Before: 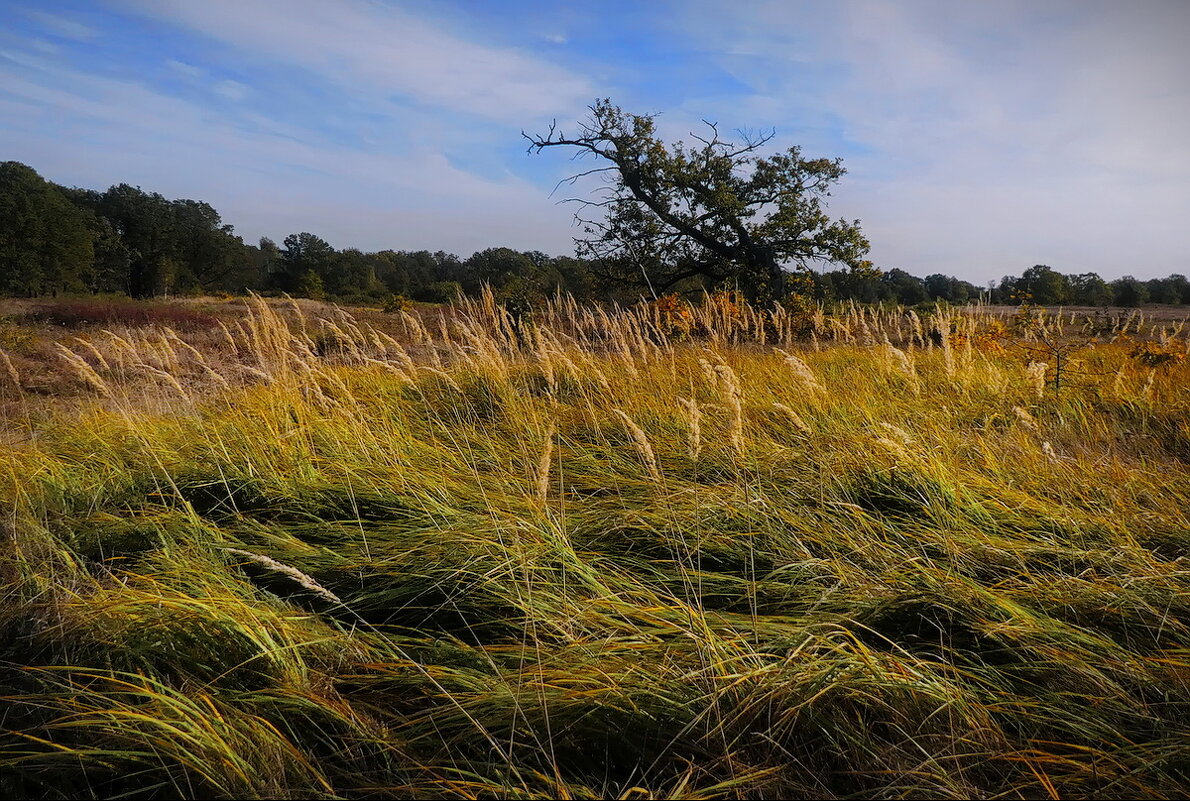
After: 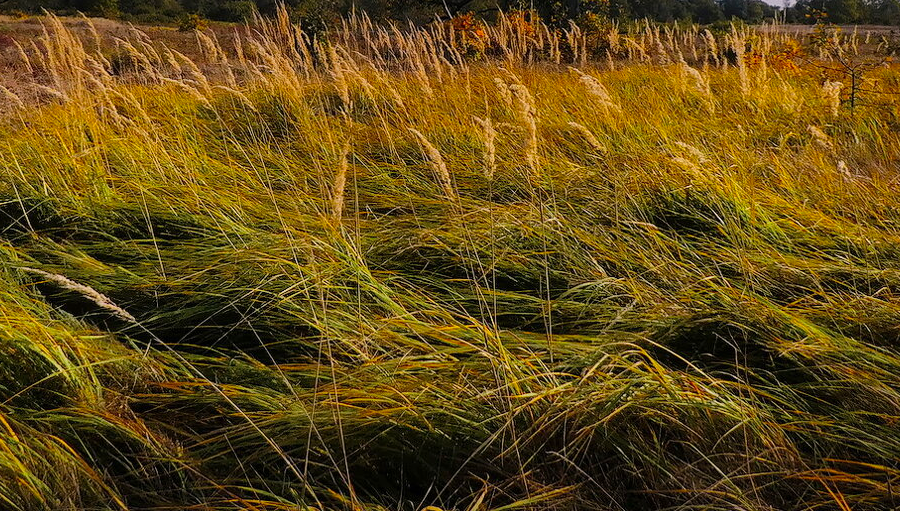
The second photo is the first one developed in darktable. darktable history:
shadows and highlights: shadows 25, highlights -48, soften with gaussian
color correction: highlights a* 3.22, highlights b* 1.93, saturation 1.19
crop and rotate: left 17.299%, top 35.115%, right 7.015%, bottom 1.024%
